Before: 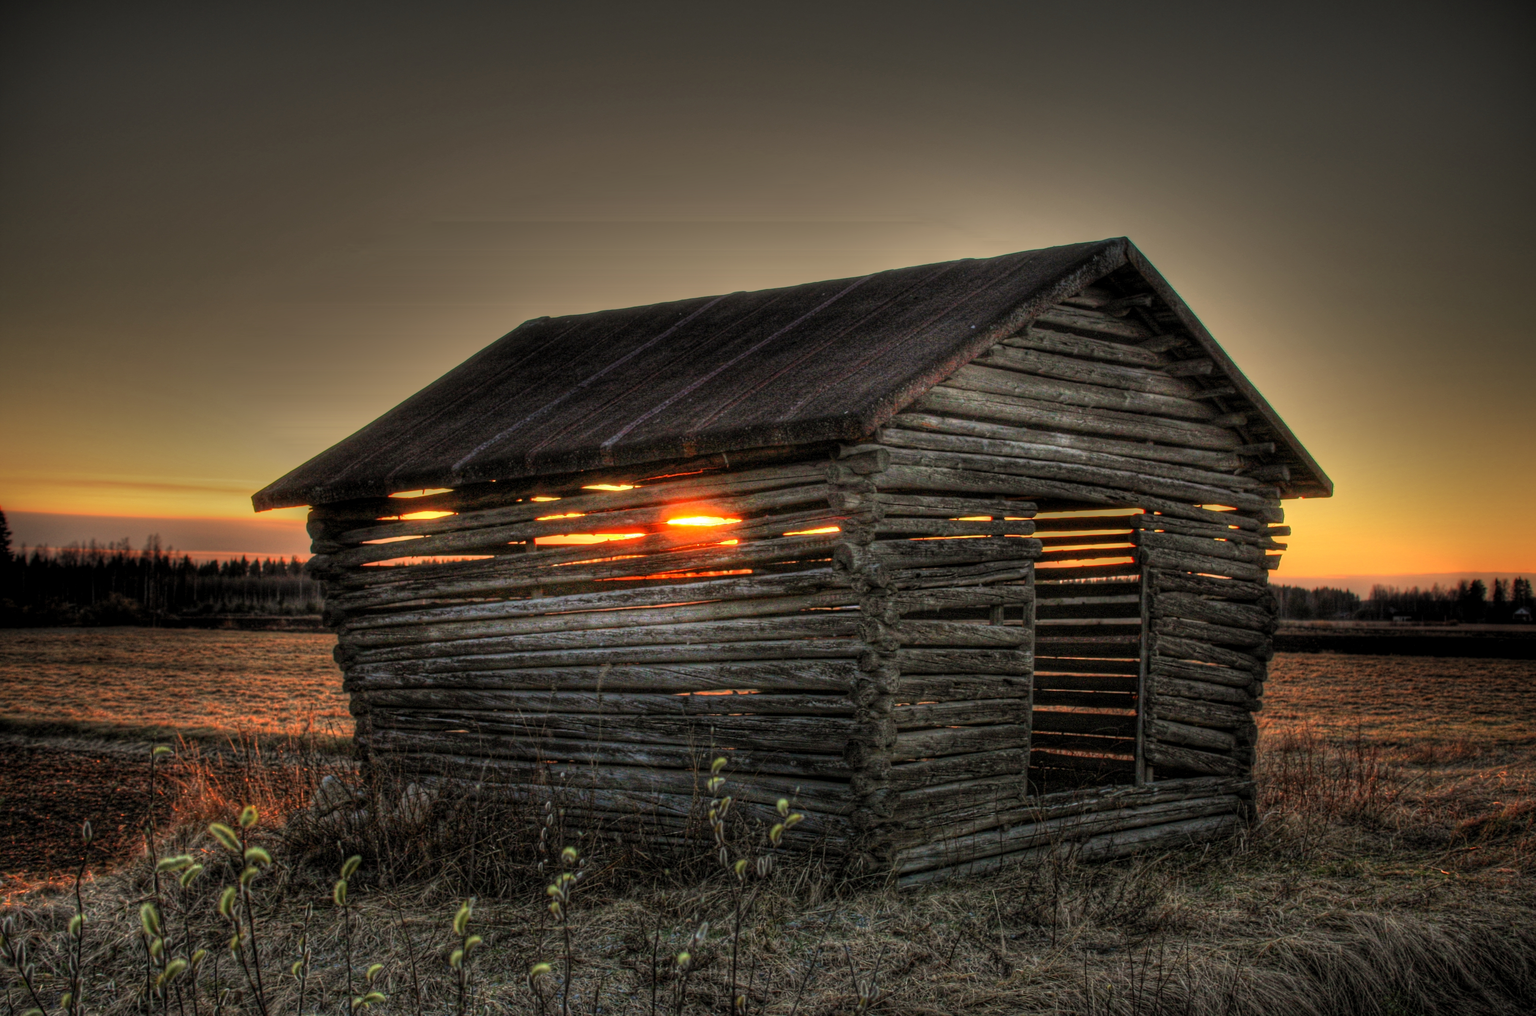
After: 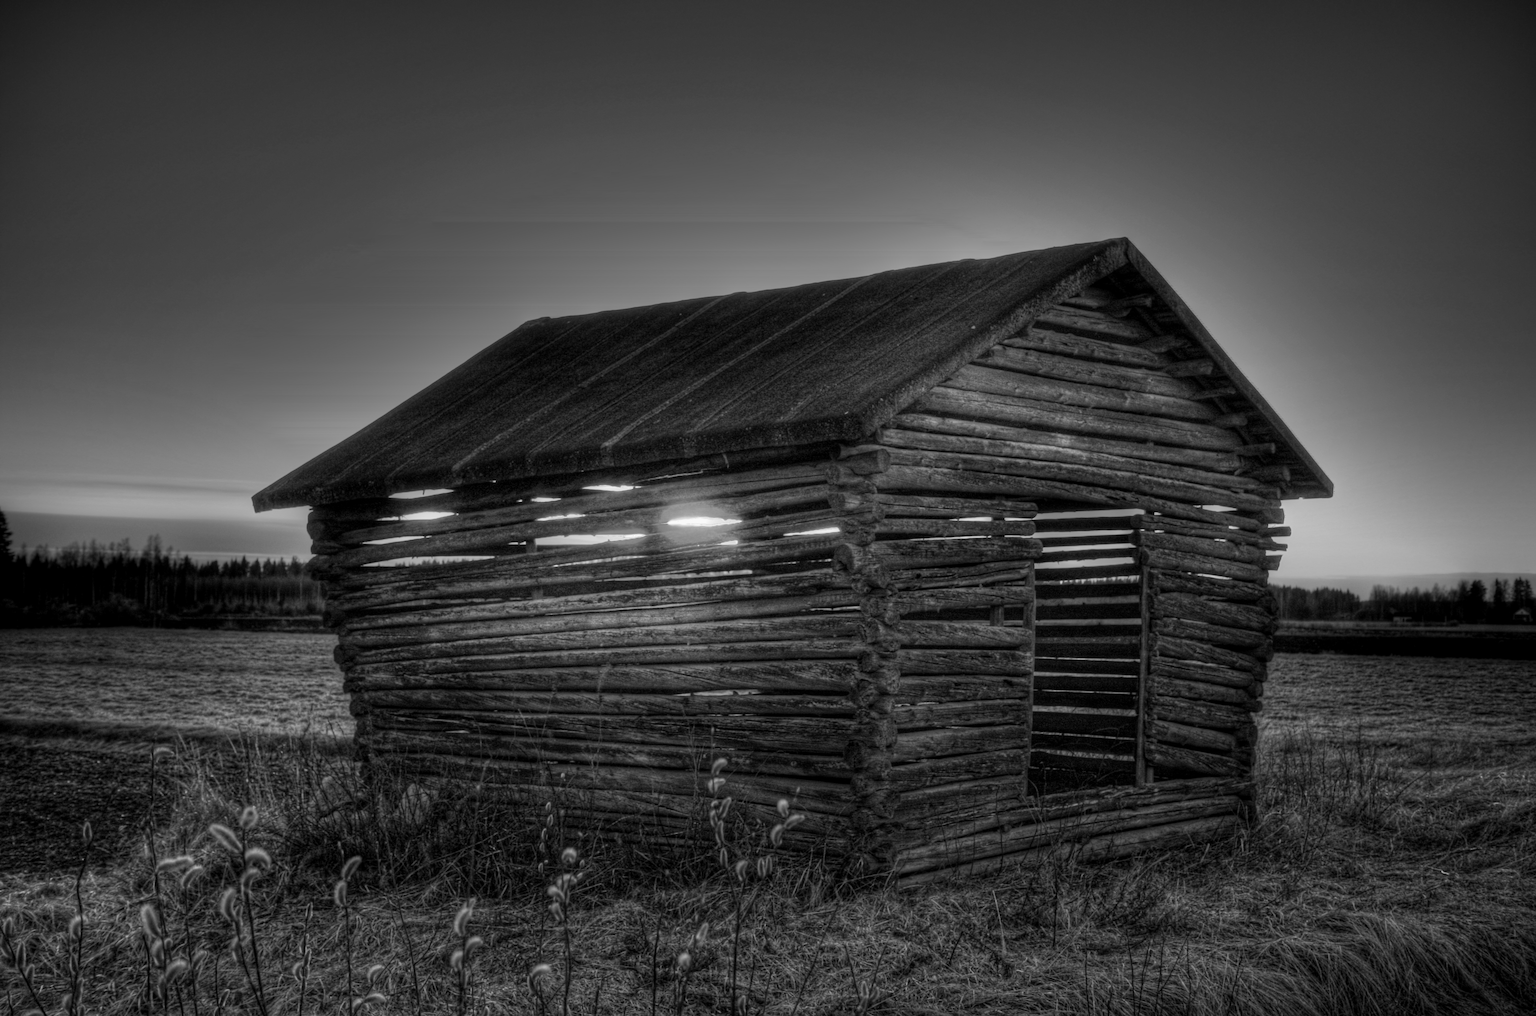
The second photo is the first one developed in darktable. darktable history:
color calibration: output gray [0.267, 0.423, 0.261, 0], illuminant same as pipeline (D50), adaptation none (bypass), x 0.334, y 0.334, temperature 5021.05 K
